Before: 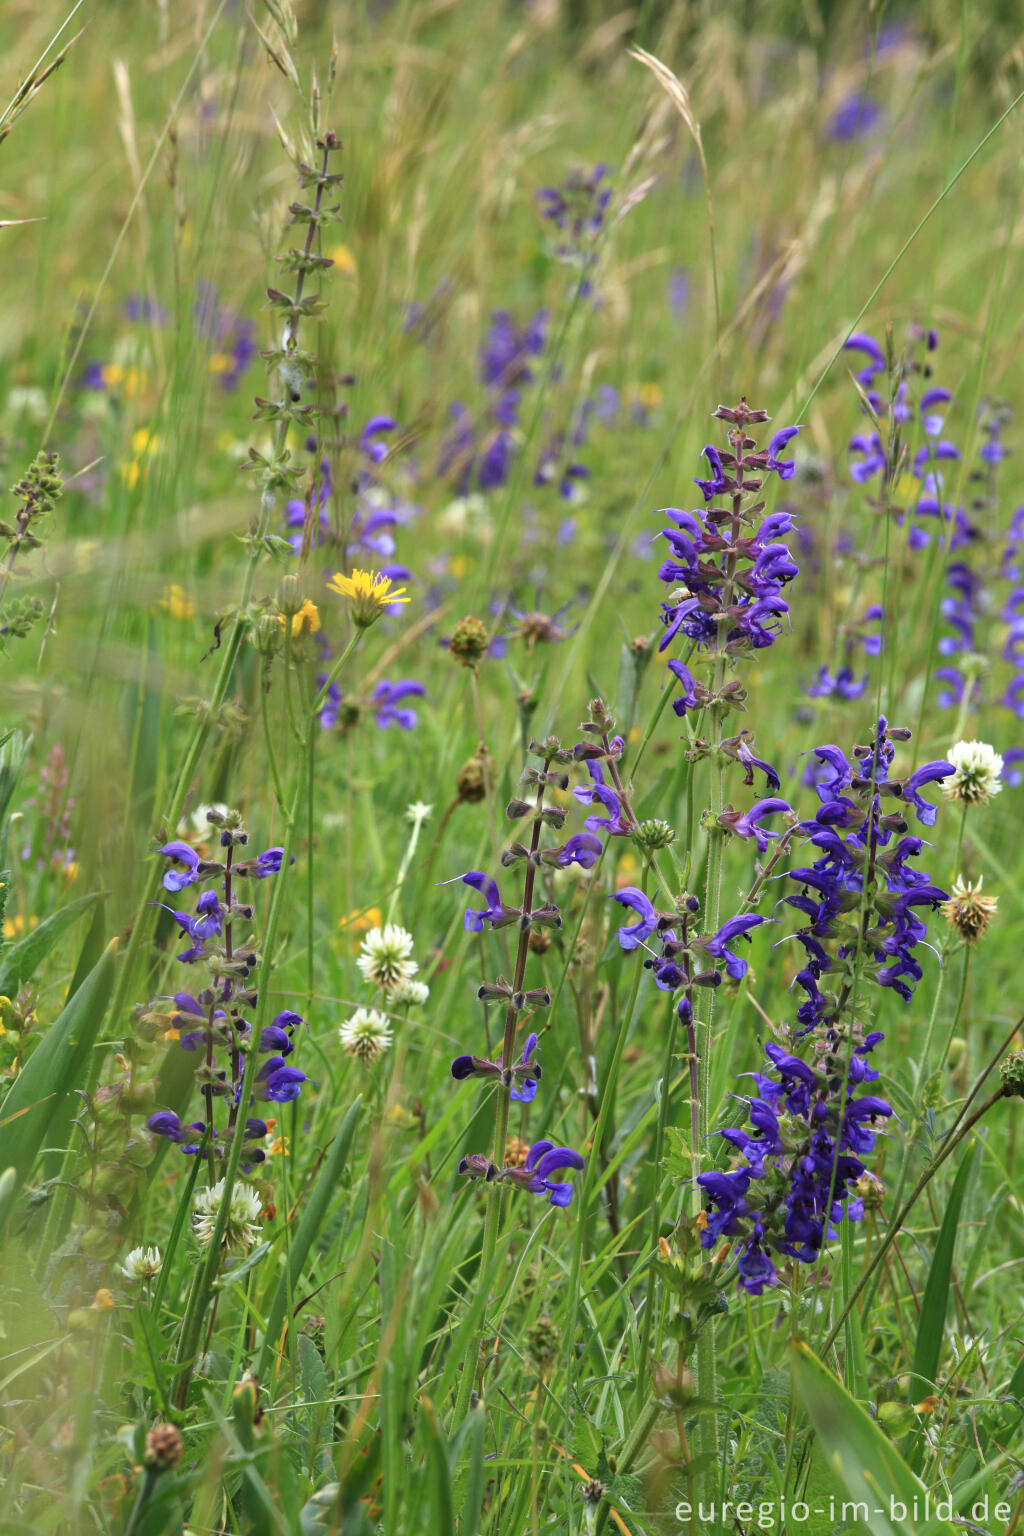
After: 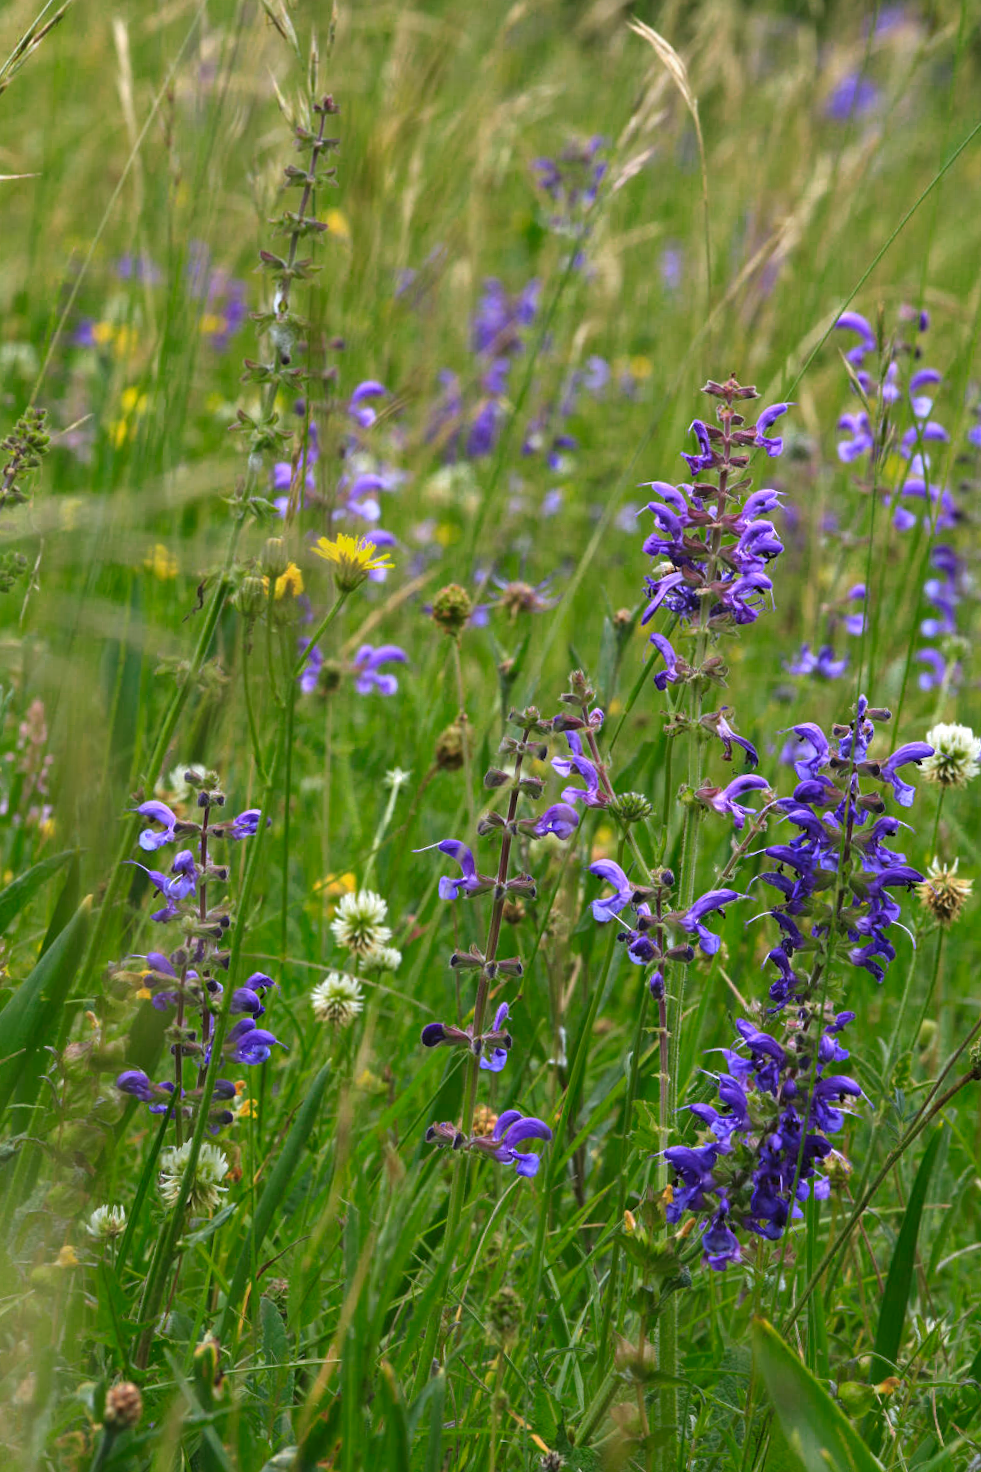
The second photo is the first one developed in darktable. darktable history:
contrast brightness saturation: saturation 0.177
crop and rotate: angle -1.66°
color zones: curves: ch0 [(0, 0.558) (0.143, 0.548) (0.286, 0.447) (0.429, 0.259) (0.571, 0.5) (0.714, 0.5) (0.857, 0.593) (1, 0.558)]; ch1 [(0, 0.543) (0.01, 0.544) (0.12, 0.492) (0.248, 0.458) (0.5, 0.534) (0.748, 0.5) (0.99, 0.469) (1, 0.543)]; ch2 [(0, 0.507) (0.143, 0.522) (0.286, 0.505) (0.429, 0.5) (0.571, 0.5) (0.714, 0.5) (0.857, 0.5) (1, 0.507)]
